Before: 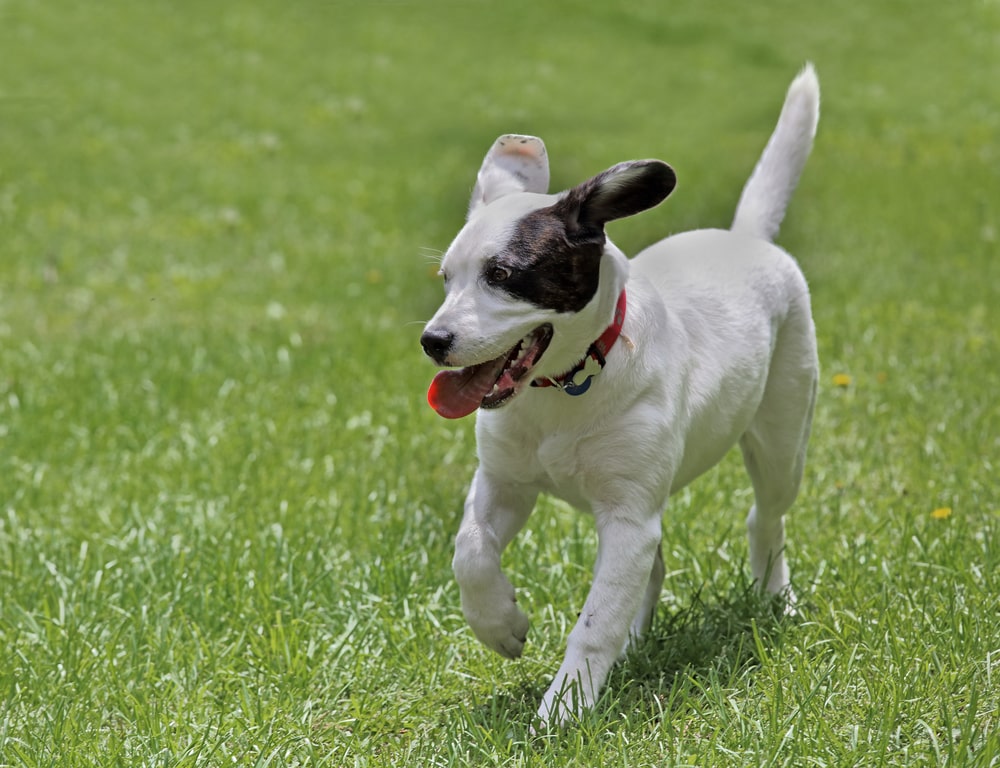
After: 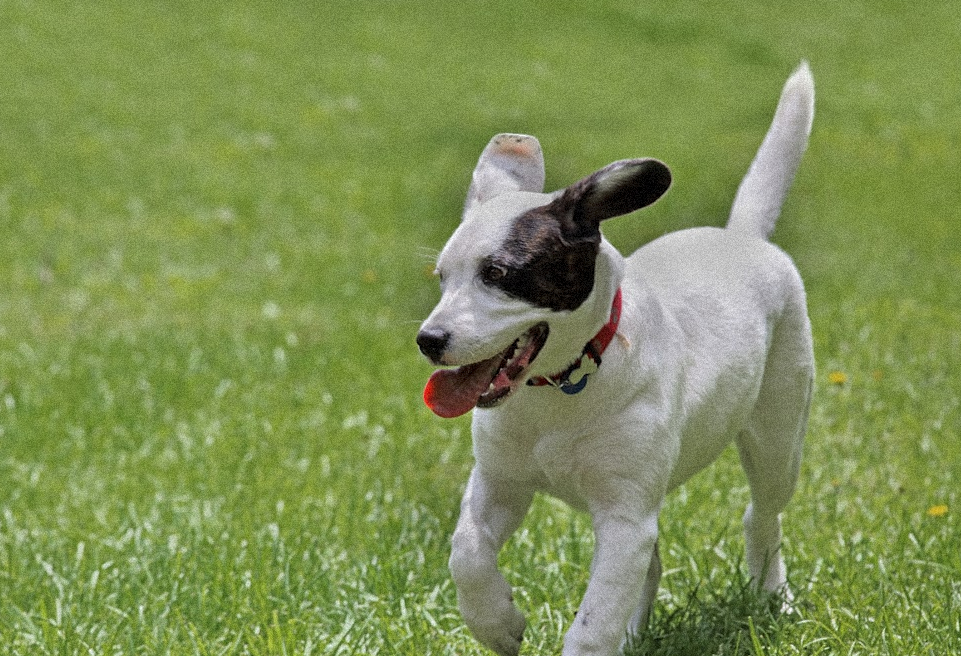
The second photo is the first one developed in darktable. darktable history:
crop and rotate: angle 0.2°, left 0.275%, right 3.127%, bottom 14.18%
grain: coarseness 9.38 ISO, strength 34.99%, mid-tones bias 0%
